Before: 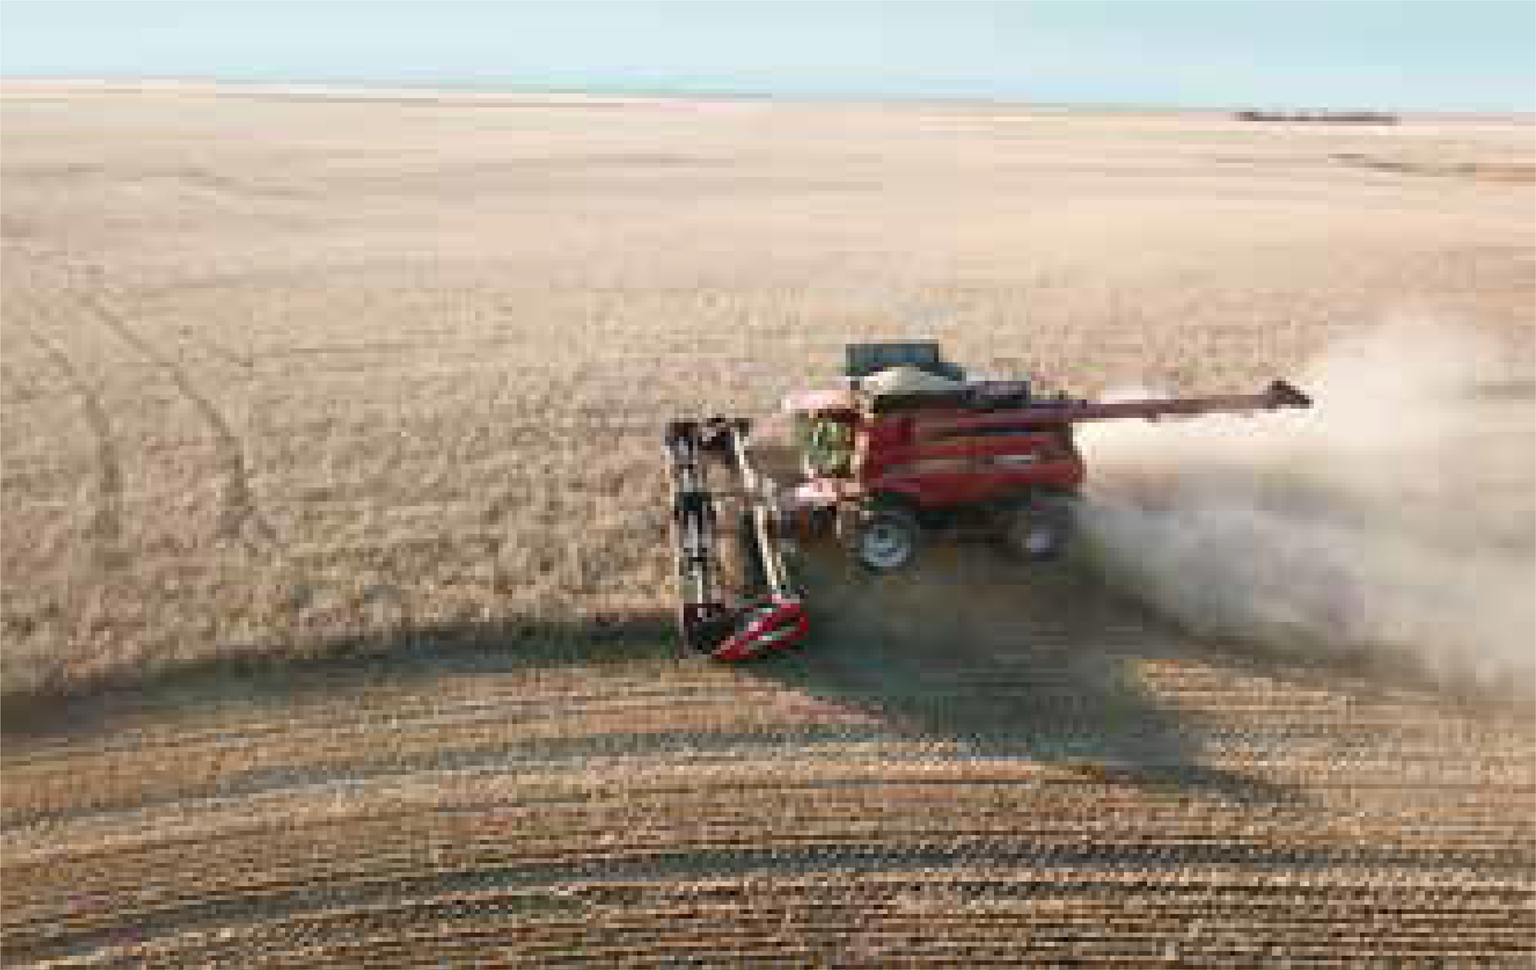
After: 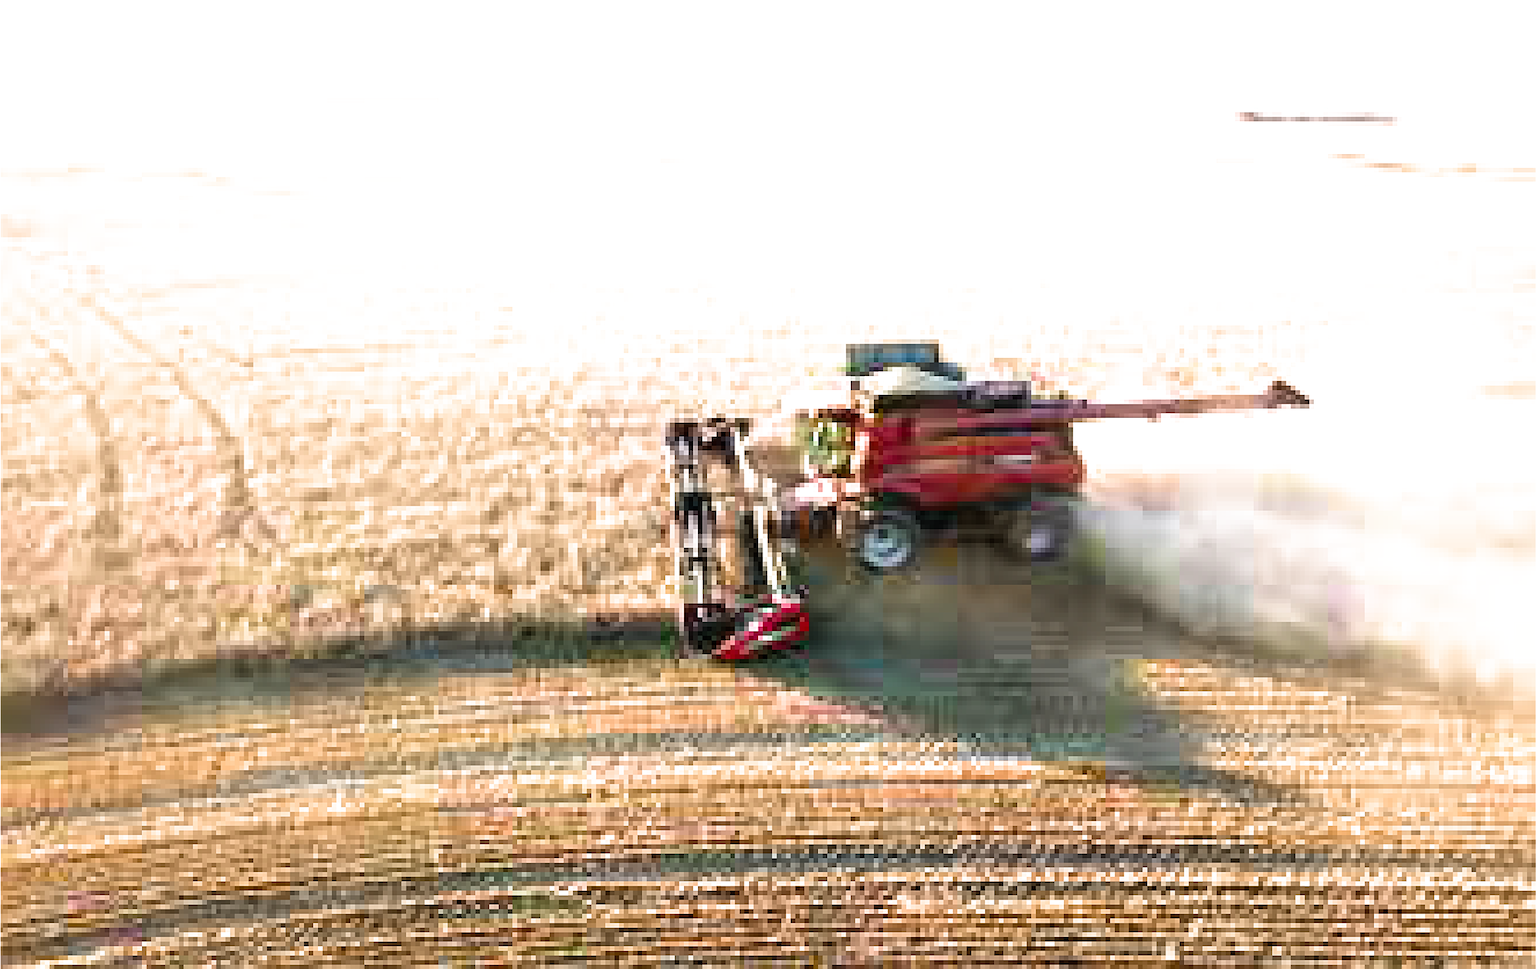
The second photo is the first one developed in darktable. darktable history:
exposure: exposure 0.95 EV, compensate highlight preservation false
filmic rgb: black relative exposure -12.8 EV, white relative exposure 2.8 EV, threshold 3 EV, target black luminance 0%, hardness 8.54, latitude 70.41%, contrast 1.133, shadows ↔ highlights balance -0.395%, color science v4 (2020), enable highlight reconstruction true
color balance: lift [1, 1.001, 0.999, 1.001], gamma [1, 1.004, 1.007, 0.993], gain [1, 0.991, 0.987, 1.013], contrast 10%, output saturation 120%
sharpen: on, module defaults
